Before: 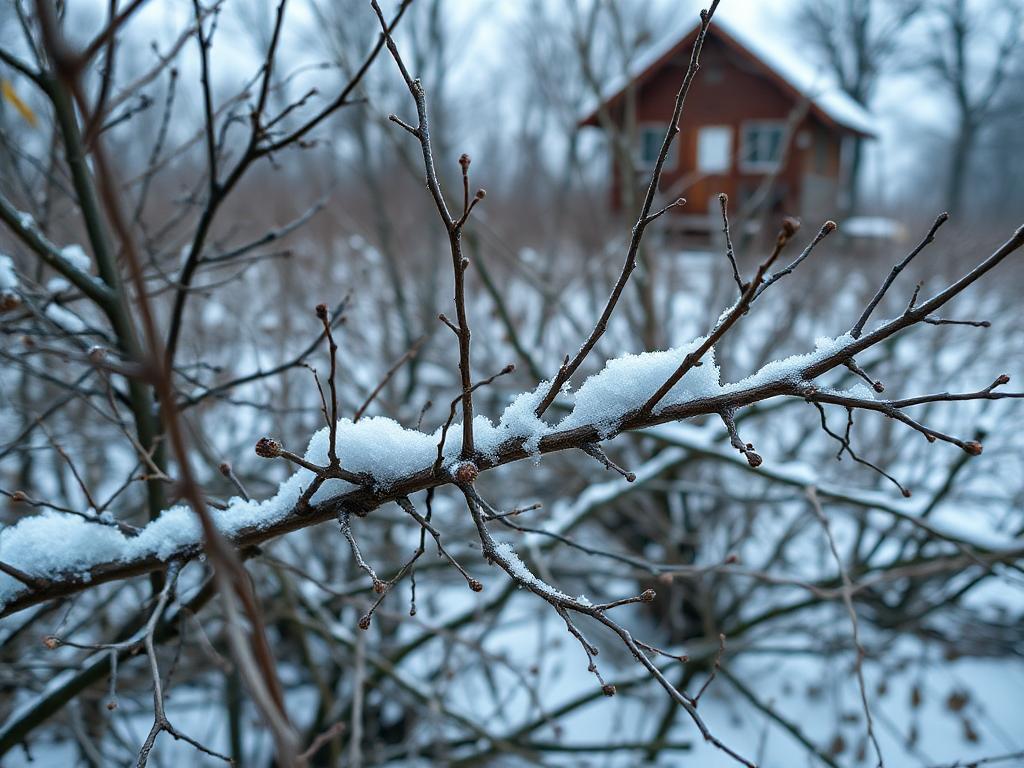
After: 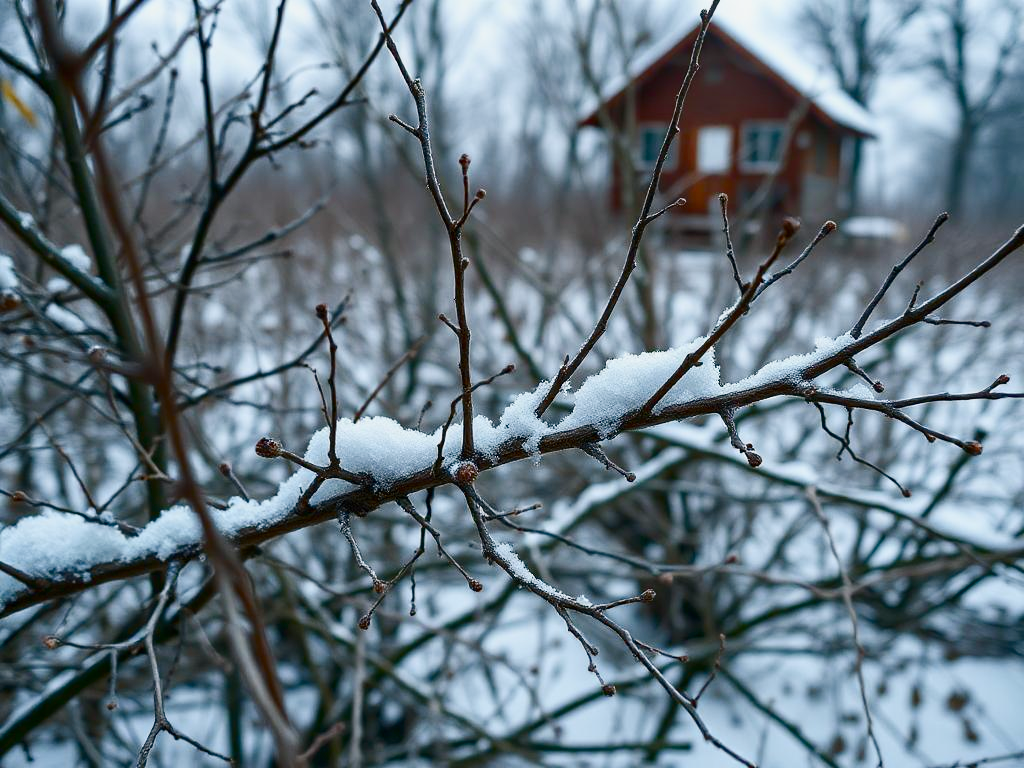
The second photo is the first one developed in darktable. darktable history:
contrast brightness saturation: contrast 0.22
bloom: size 13.65%, threshold 98.39%, strength 4.82%
color balance rgb: shadows lift › chroma 1%, shadows lift › hue 113°, highlights gain › chroma 0.2%, highlights gain › hue 333°, perceptual saturation grading › global saturation 20%, perceptual saturation grading › highlights -50%, perceptual saturation grading › shadows 25%, contrast -10%
